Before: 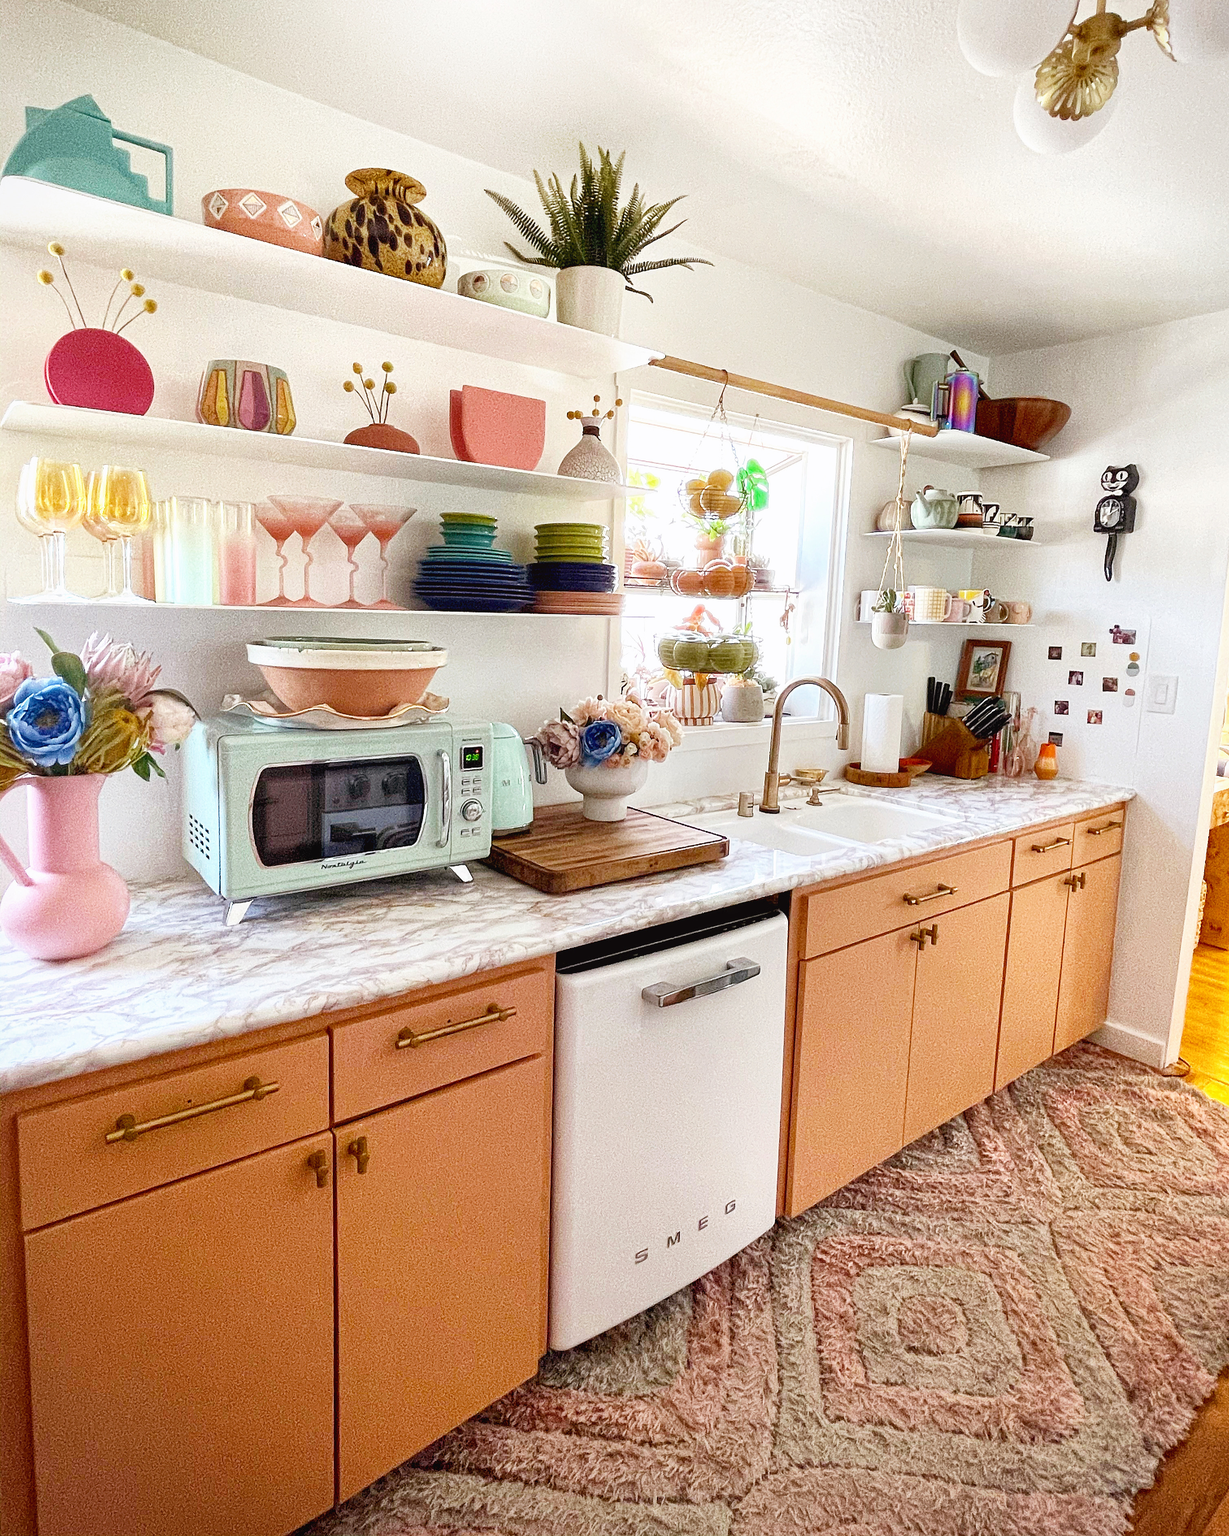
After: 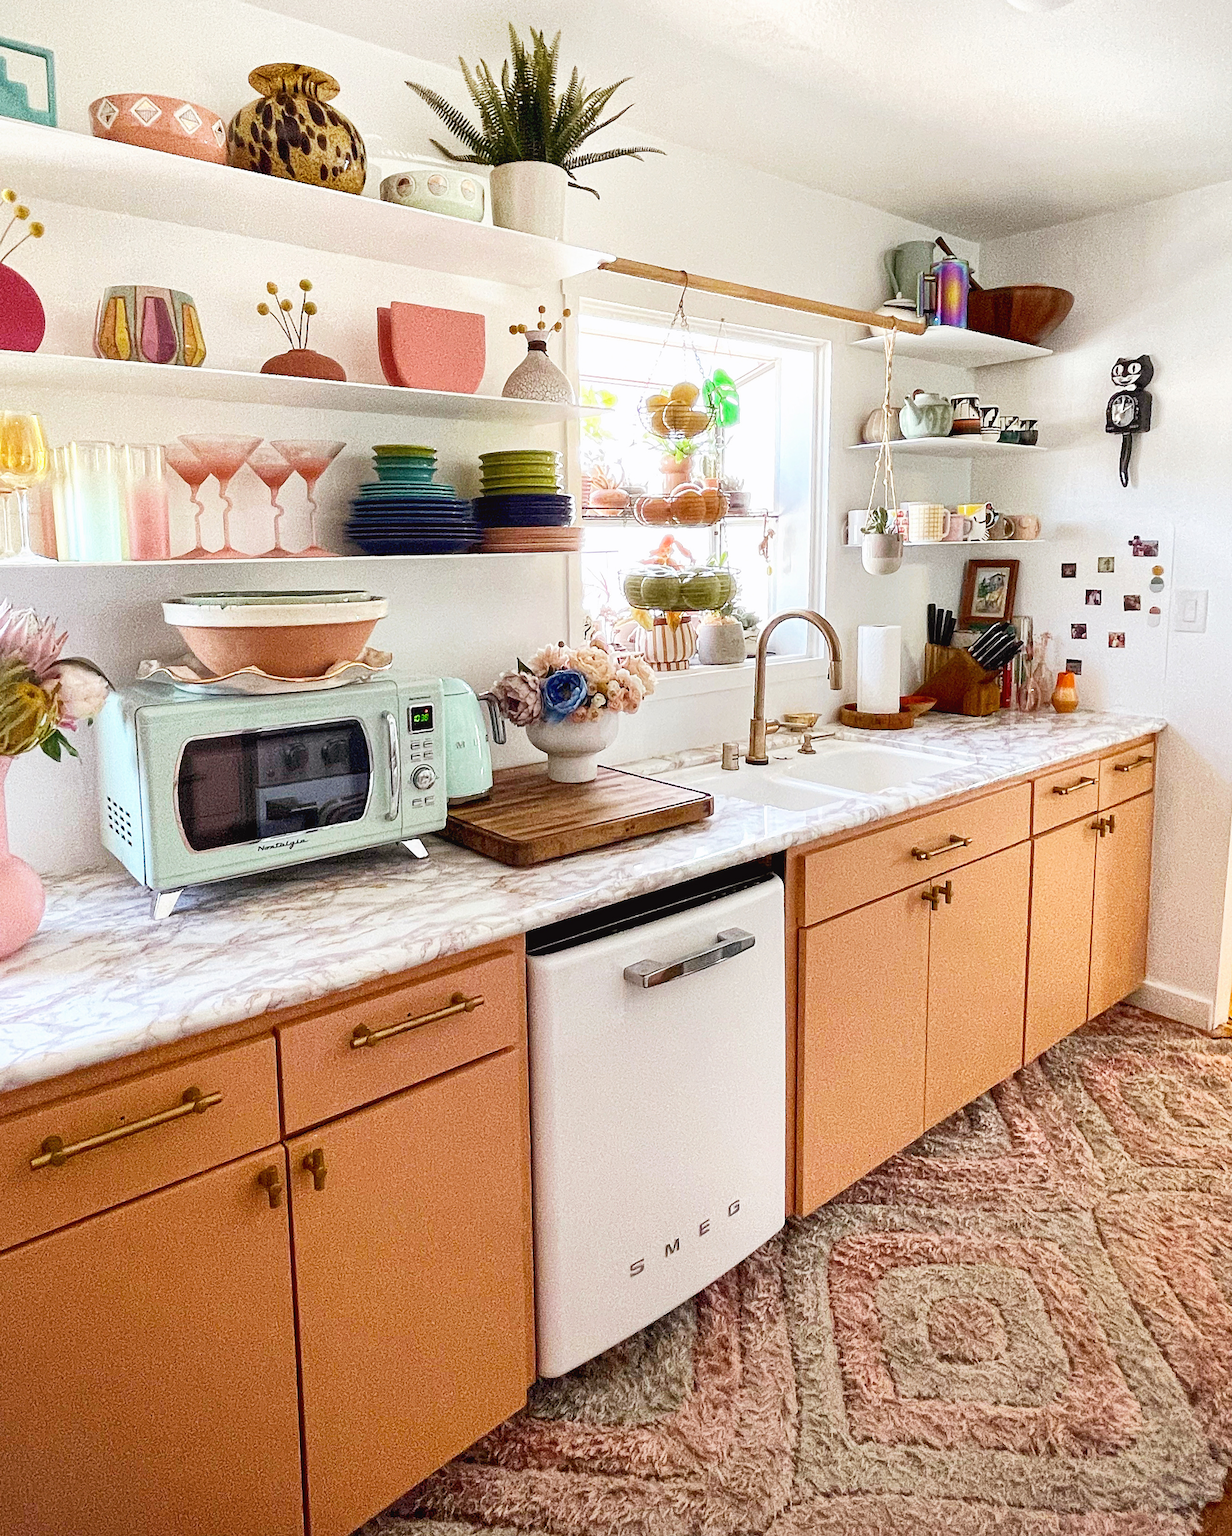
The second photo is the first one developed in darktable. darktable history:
tone curve: curves: ch0 [(0, 0) (0.003, 0.014) (0.011, 0.019) (0.025, 0.028) (0.044, 0.044) (0.069, 0.069) (0.1, 0.1) (0.136, 0.131) (0.177, 0.168) (0.224, 0.206) (0.277, 0.255) (0.335, 0.309) (0.399, 0.374) (0.468, 0.452) (0.543, 0.535) (0.623, 0.623) (0.709, 0.72) (0.801, 0.815) (0.898, 0.898) (1, 1)], color space Lab, linked channels, preserve colors none
crop and rotate: angle 2.69°, left 5.458%, top 5.683%
